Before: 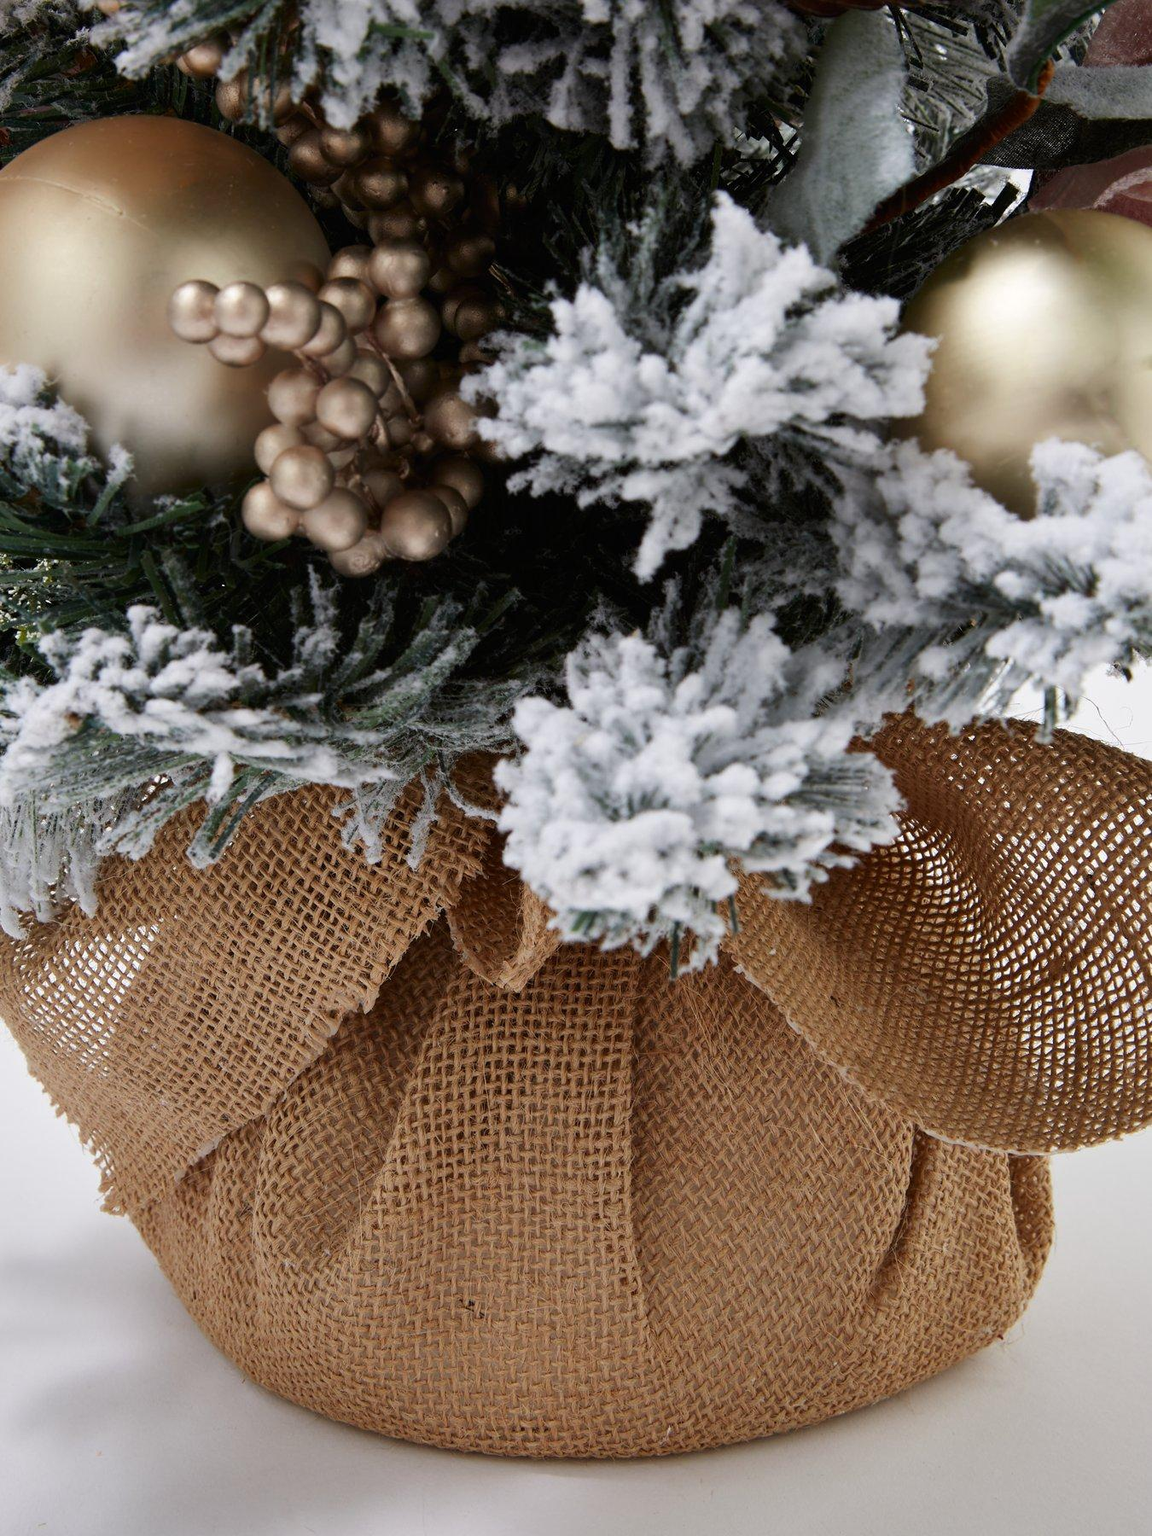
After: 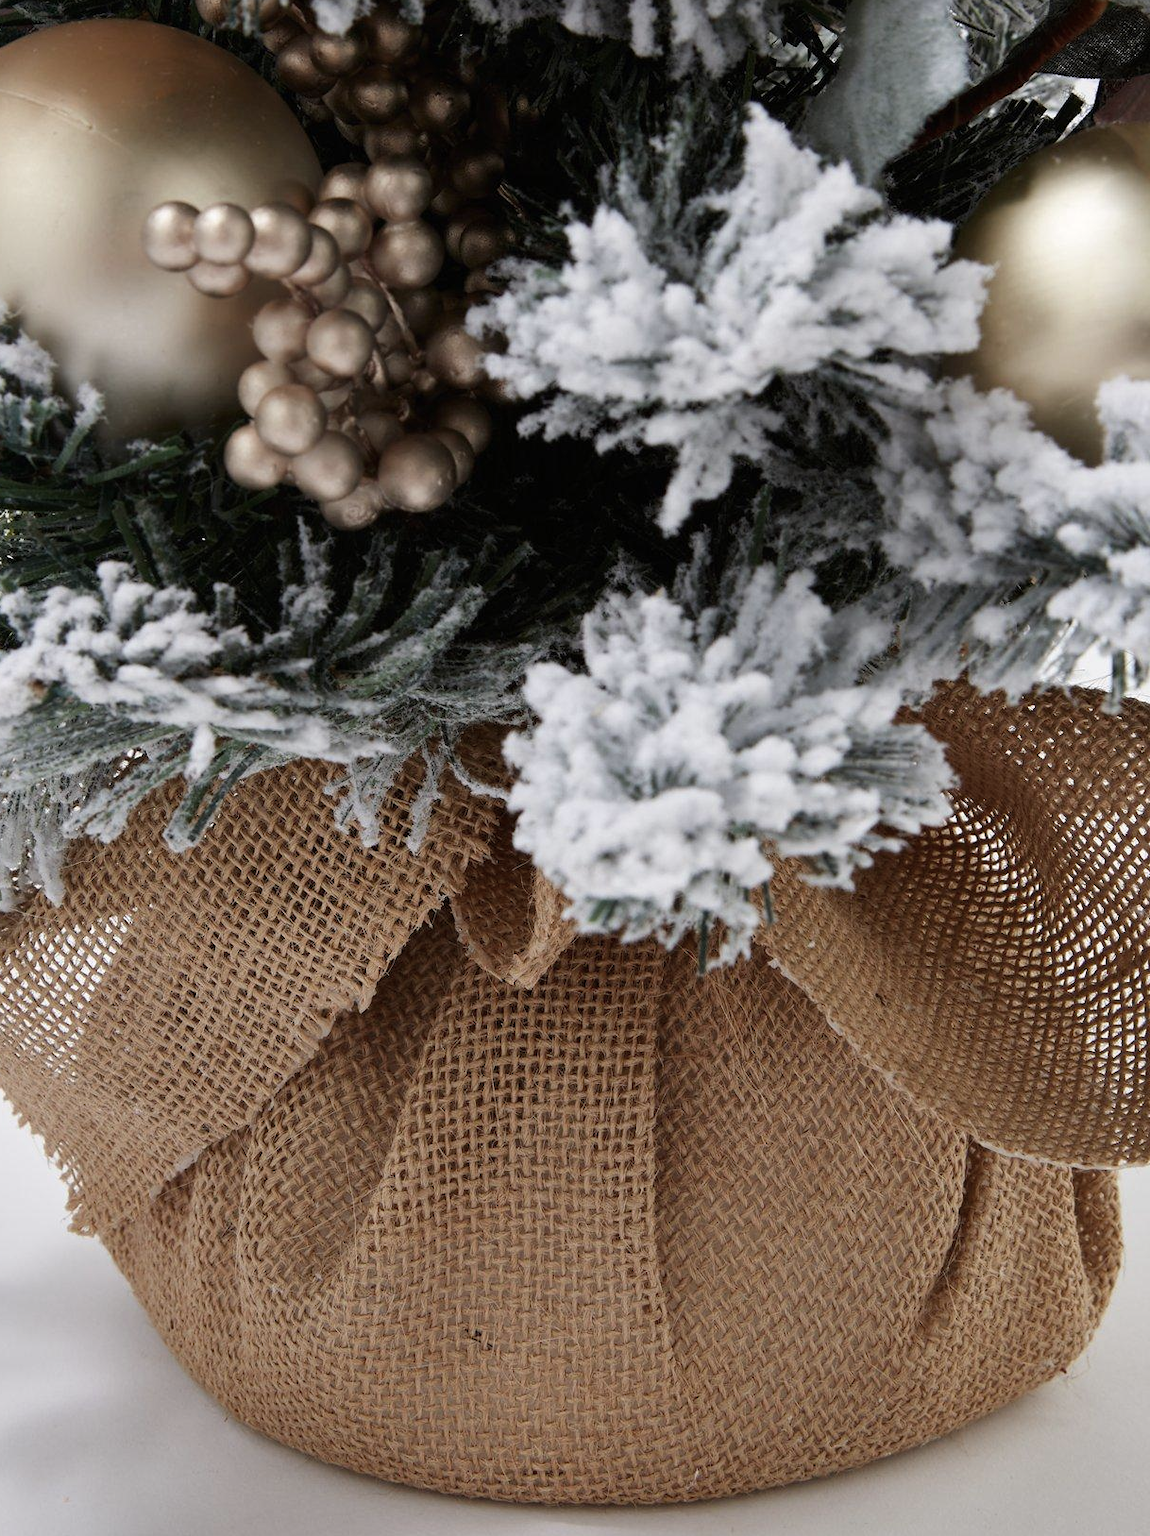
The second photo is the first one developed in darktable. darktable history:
color correction: highlights b* 0.041, saturation 0.795
crop: left 3.458%, top 6.399%, right 6.193%, bottom 3.18%
